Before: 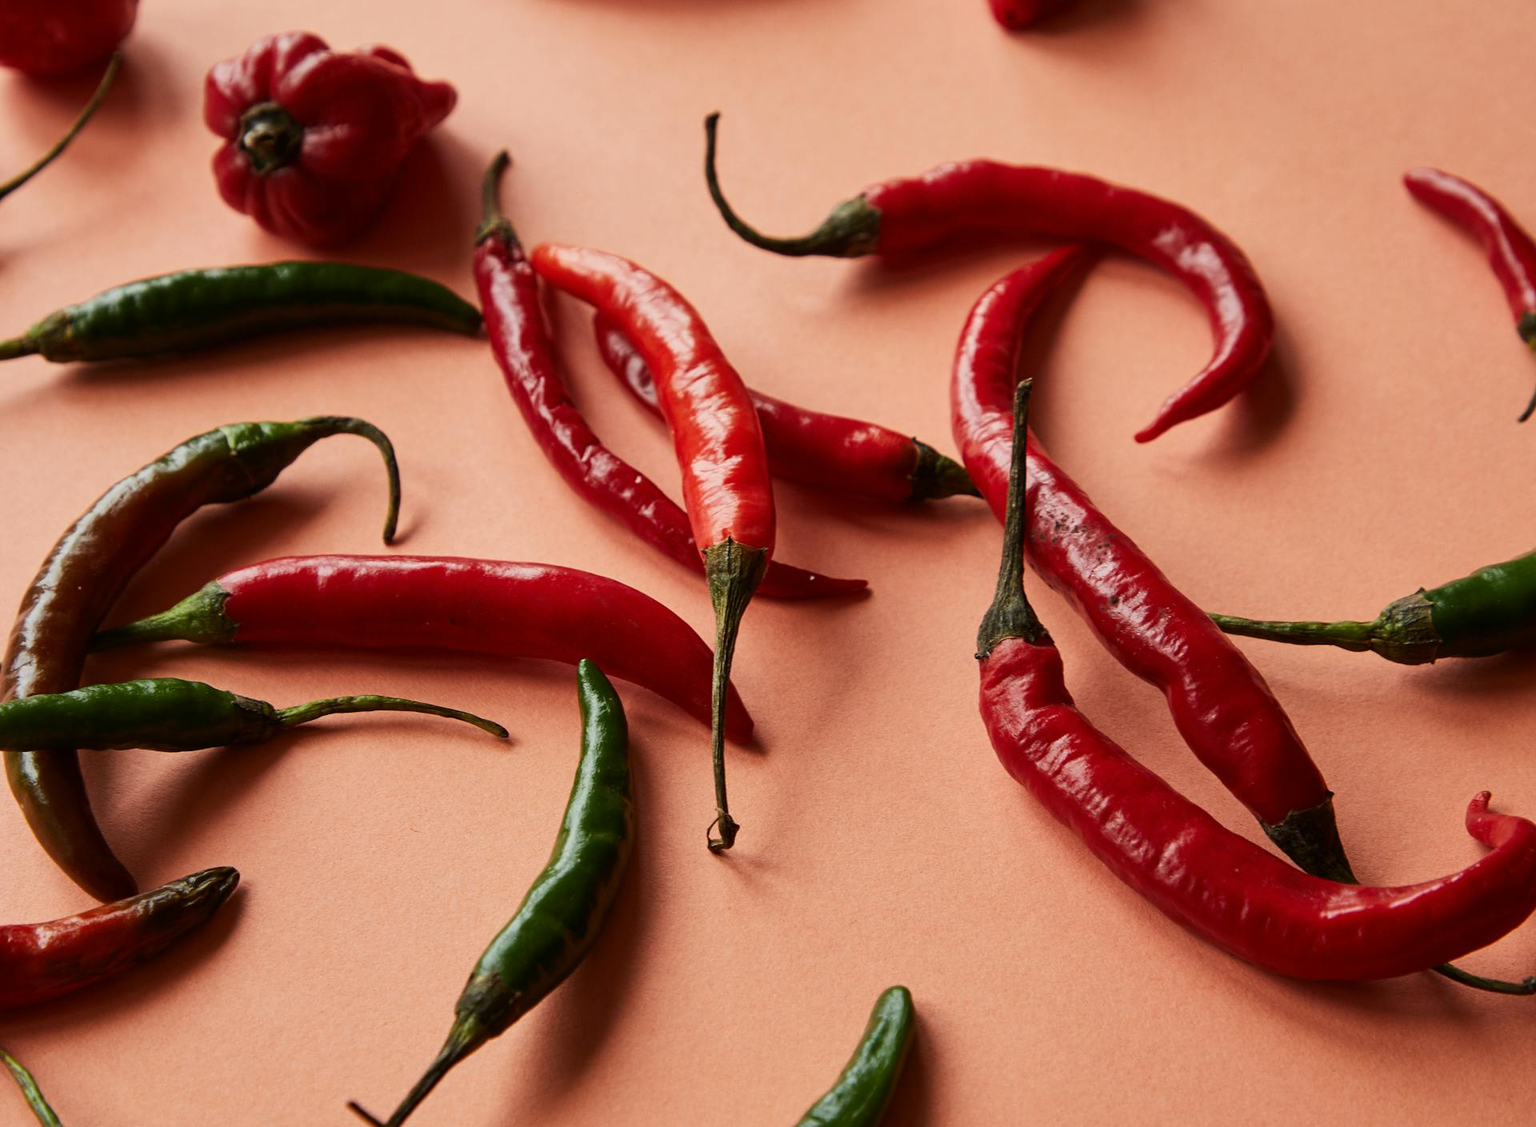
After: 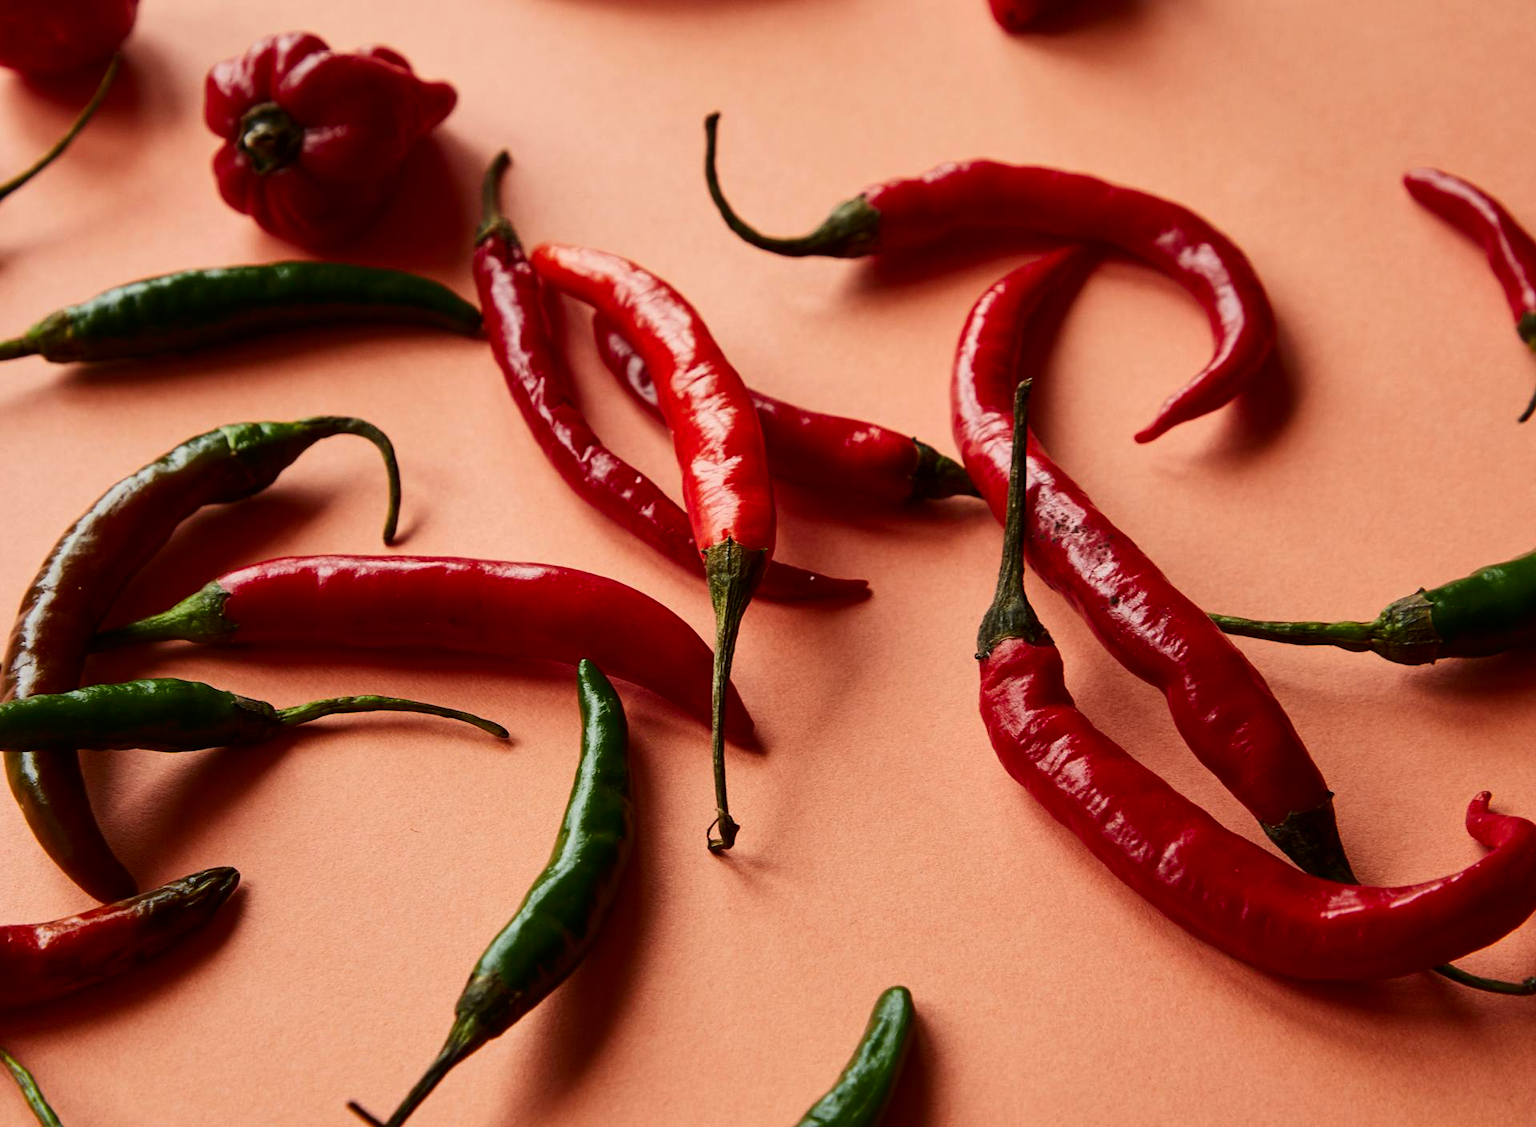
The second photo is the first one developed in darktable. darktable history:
contrast brightness saturation: contrast 0.134, brightness -0.048, saturation 0.155
